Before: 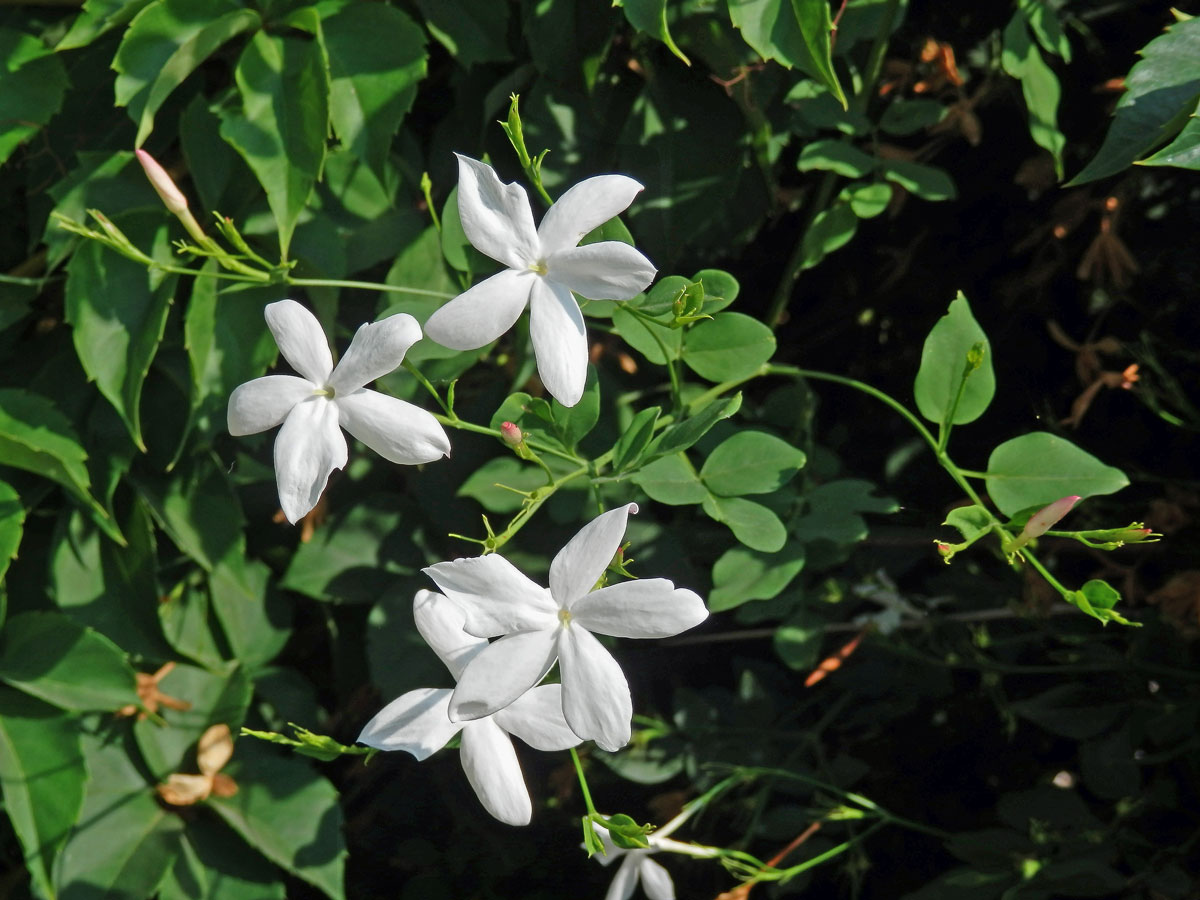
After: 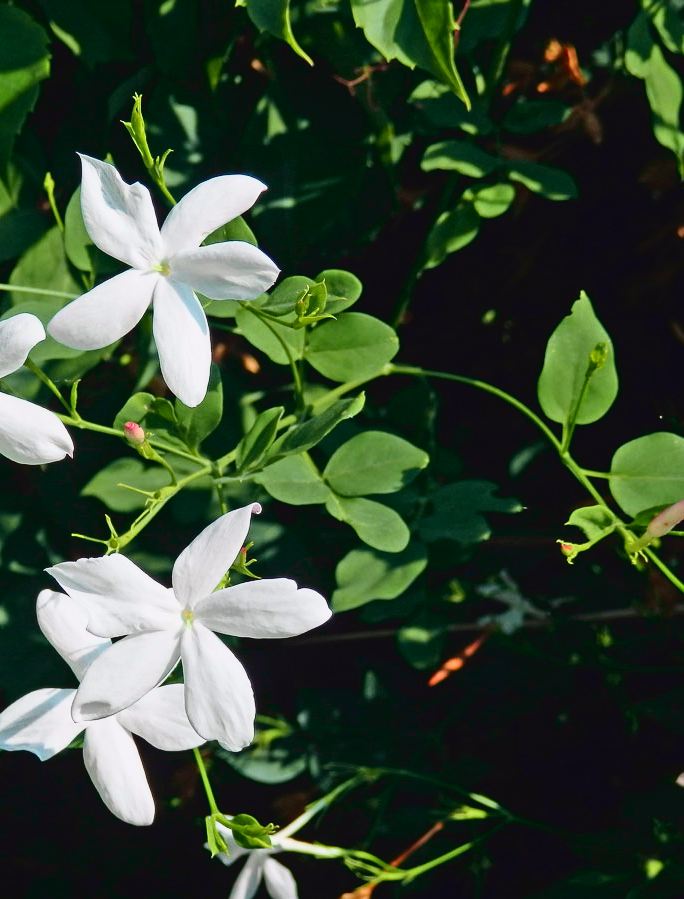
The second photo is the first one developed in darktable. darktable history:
crop: left 31.446%, top 0.019%, right 11.502%
tone curve: curves: ch0 [(0, 0.031) (0.139, 0.084) (0.311, 0.278) (0.495, 0.544) (0.718, 0.816) (0.841, 0.909) (1, 0.967)]; ch1 [(0, 0) (0.272, 0.249) (0.388, 0.385) (0.479, 0.456) (0.495, 0.497) (0.538, 0.55) (0.578, 0.595) (0.707, 0.778) (1, 1)]; ch2 [(0, 0) (0.125, 0.089) (0.353, 0.329) (0.443, 0.408) (0.502, 0.495) (0.56, 0.553) (0.608, 0.631) (1, 1)], color space Lab, independent channels, preserve colors none
